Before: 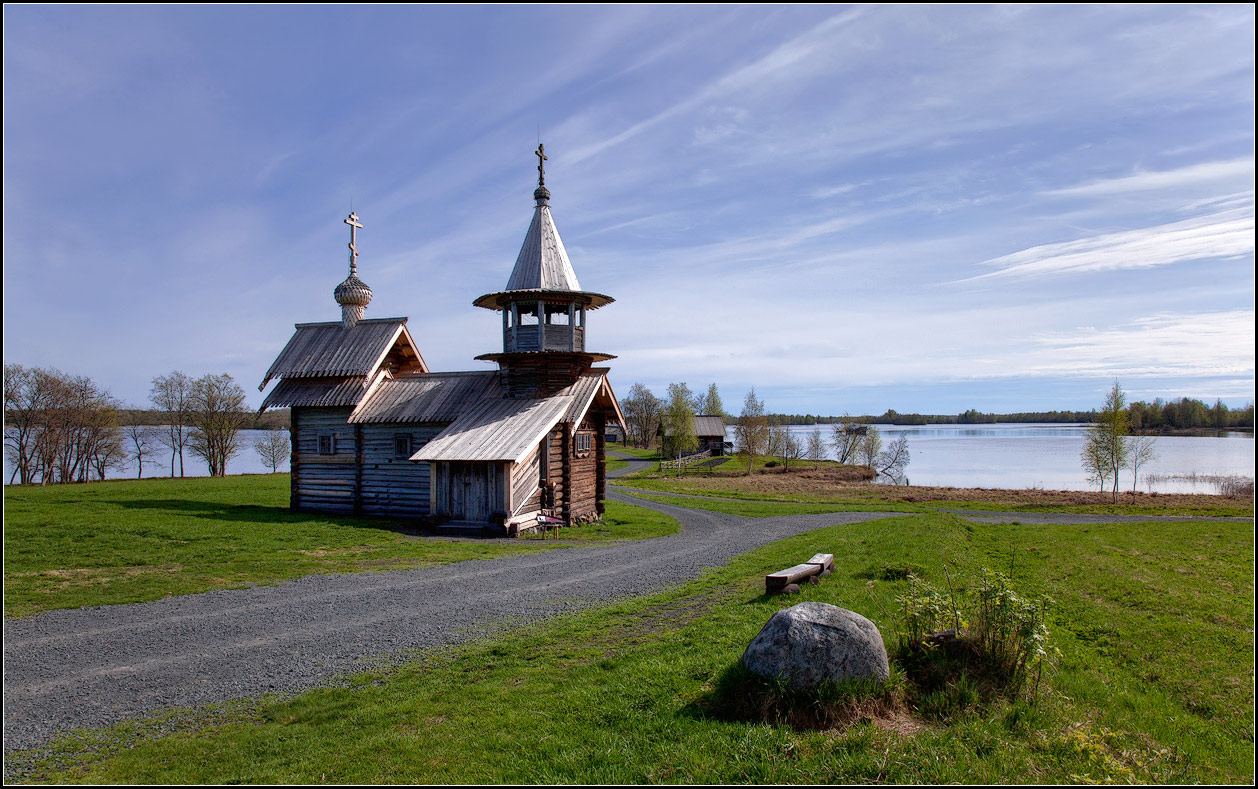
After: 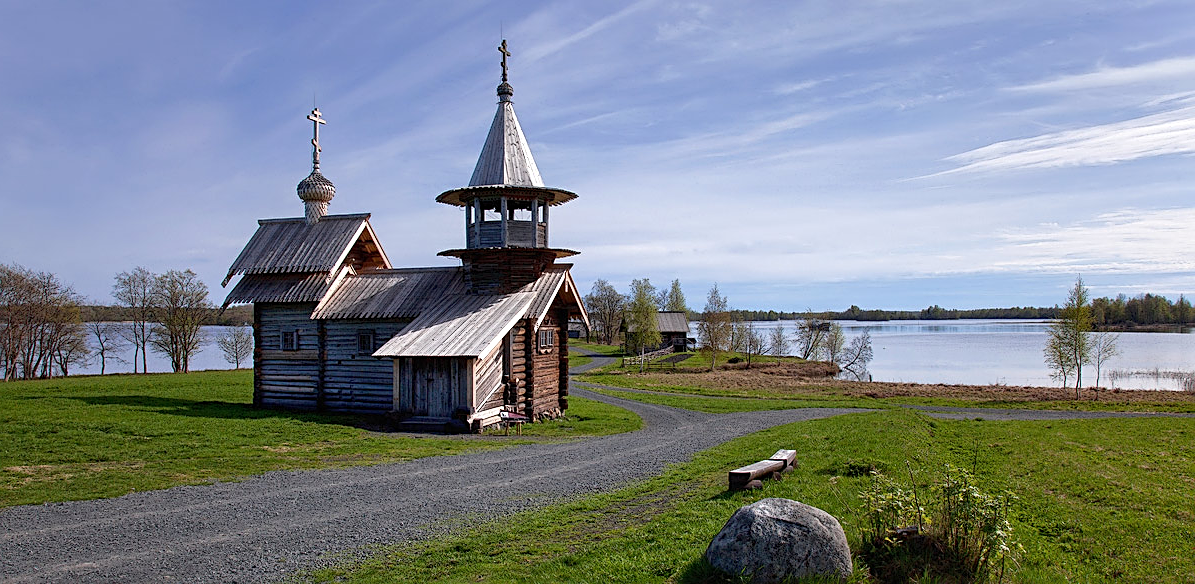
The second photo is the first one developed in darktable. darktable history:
crop and rotate: left 2.991%, top 13.302%, right 1.981%, bottom 12.636%
shadows and highlights: shadows 62.66, white point adjustment 0.37, highlights -34.44, compress 83.82%
sharpen: on, module defaults
